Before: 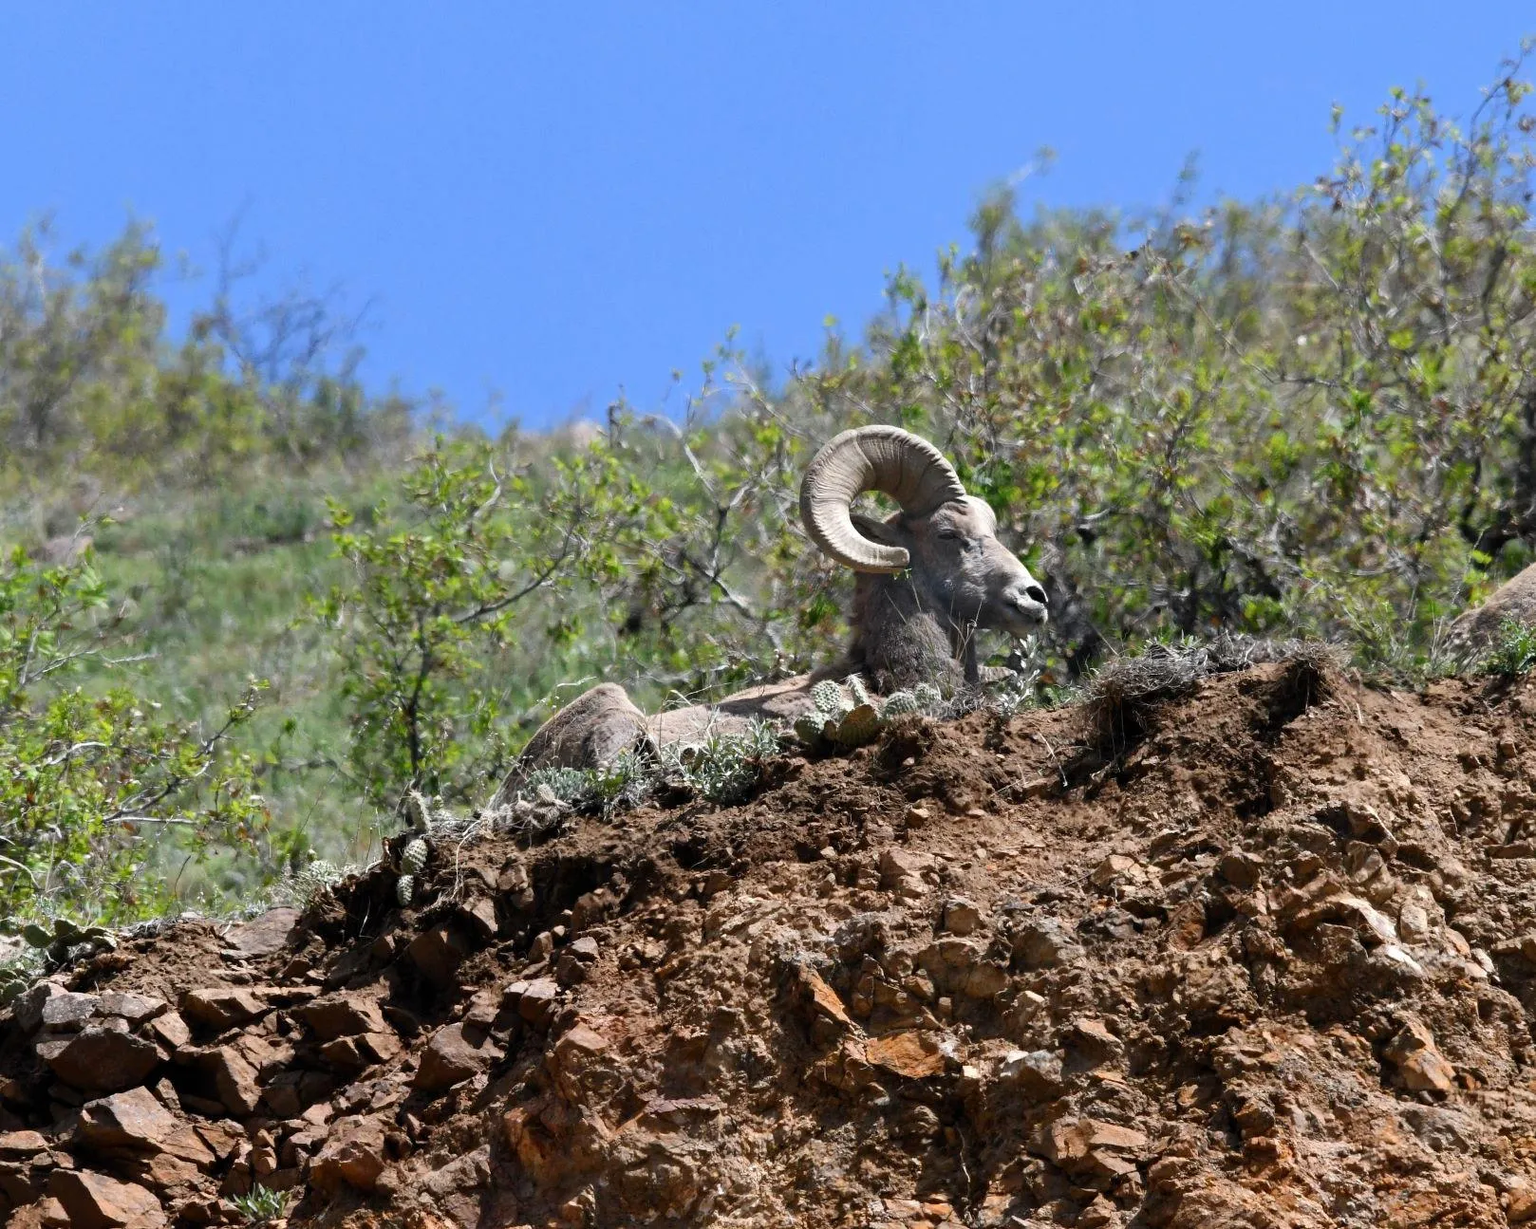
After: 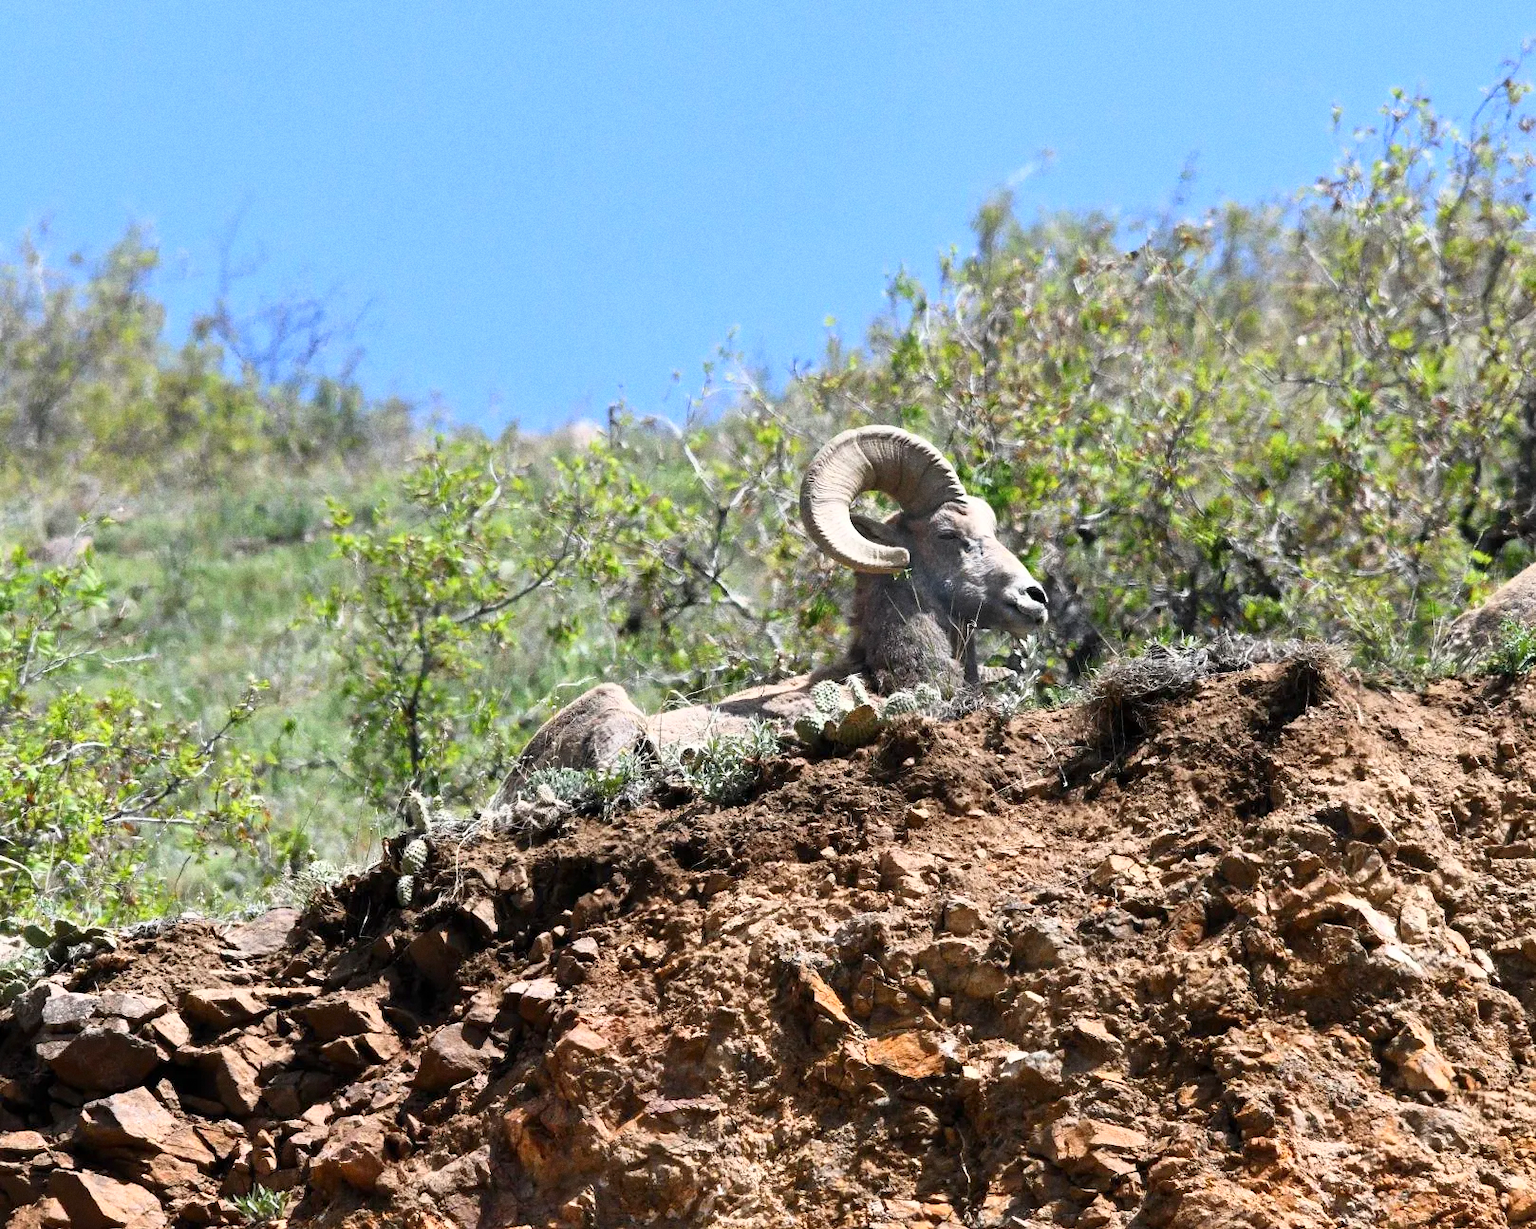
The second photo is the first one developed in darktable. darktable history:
grain: on, module defaults
base curve: curves: ch0 [(0, 0) (0.557, 0.834) (1, 1)]
